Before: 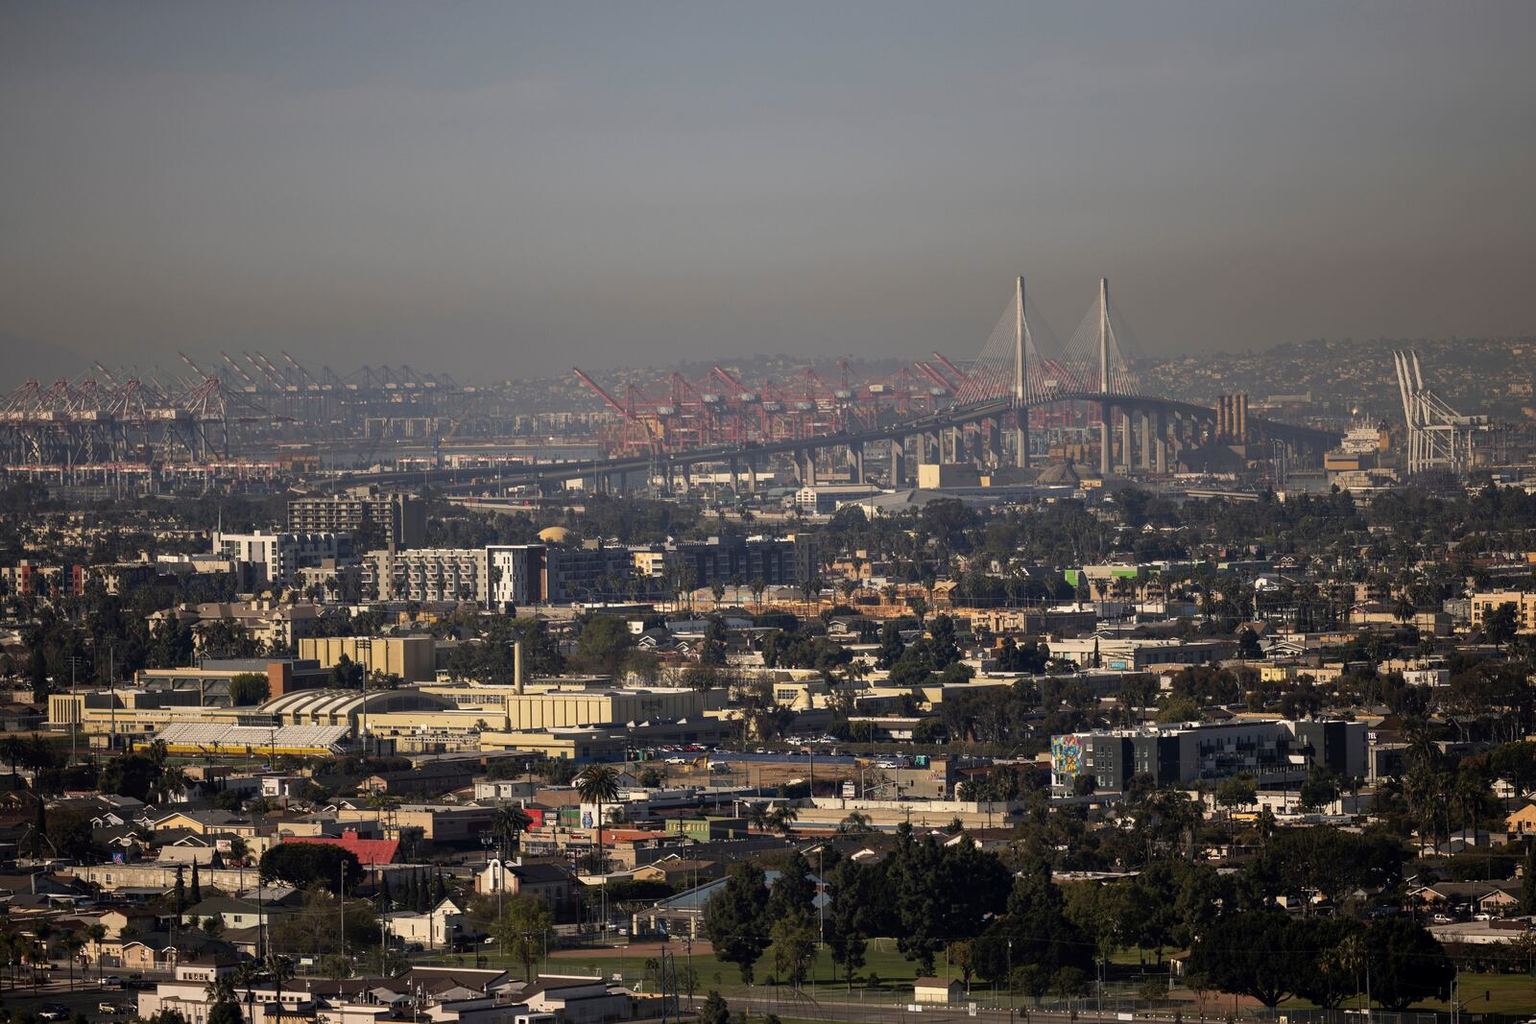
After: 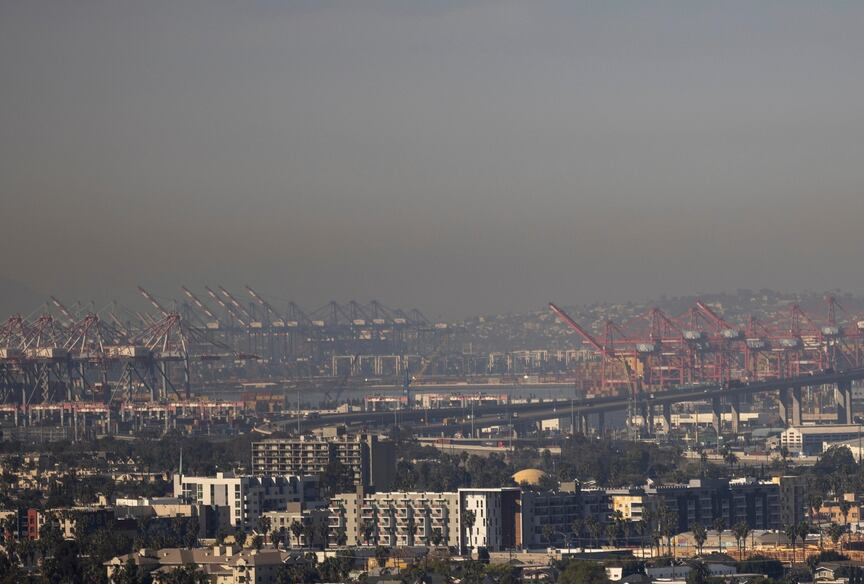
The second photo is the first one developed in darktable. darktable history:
crop and rotate: left 3.033%, top 7.572%, right 42.921%, bottom 37.612%
